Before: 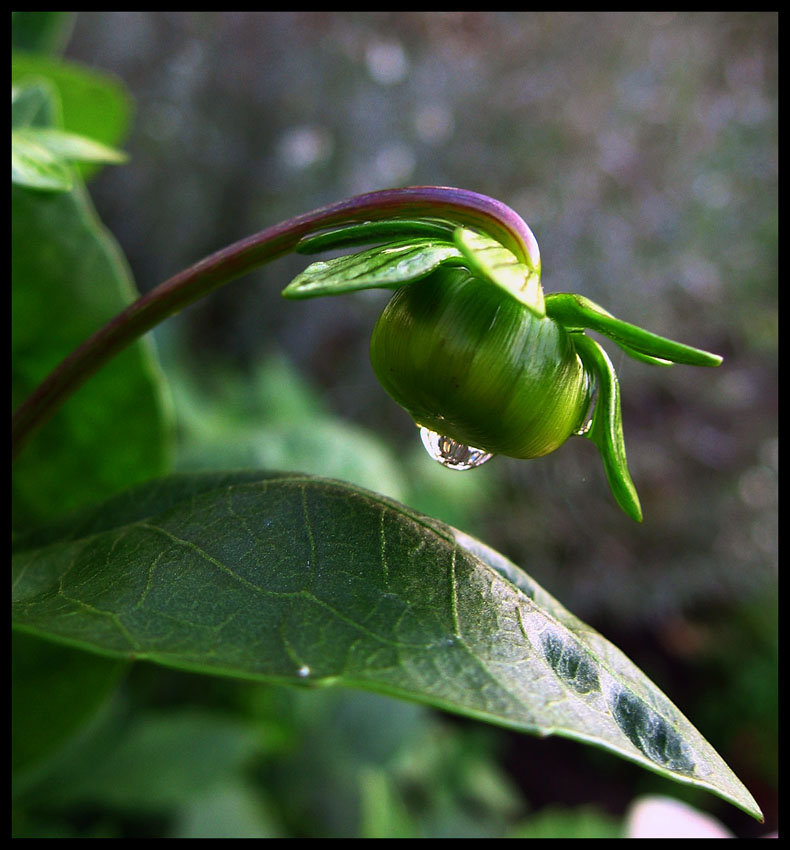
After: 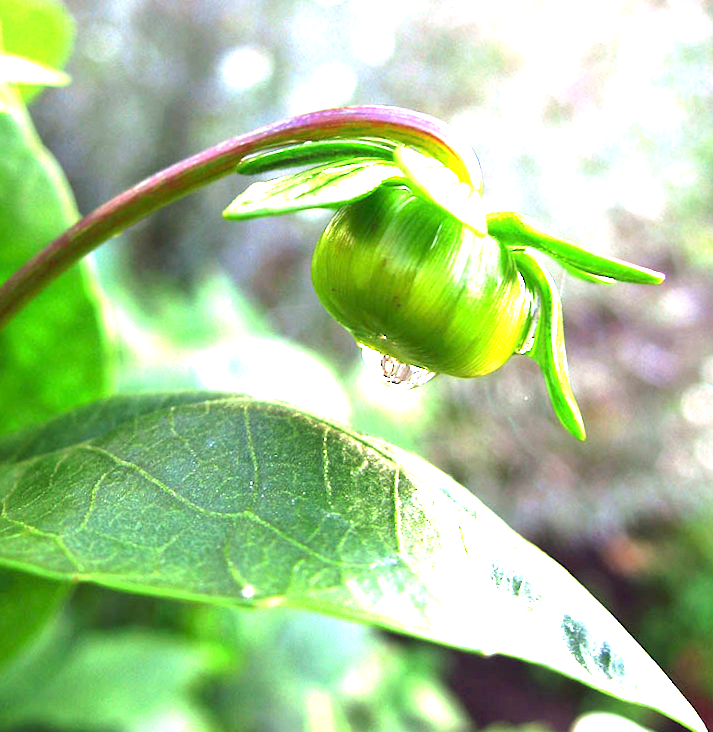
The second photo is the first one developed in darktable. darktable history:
exposure: exposure 3 EV, compensate highlight preservation false
rotate and perspective: rotation 1.57°, crop left 0.018, crop right 0.982, crop top 0.039, crop bottom 0.961
crop and rotate: angle 1.96°, left 5.673%, top 5.673%
